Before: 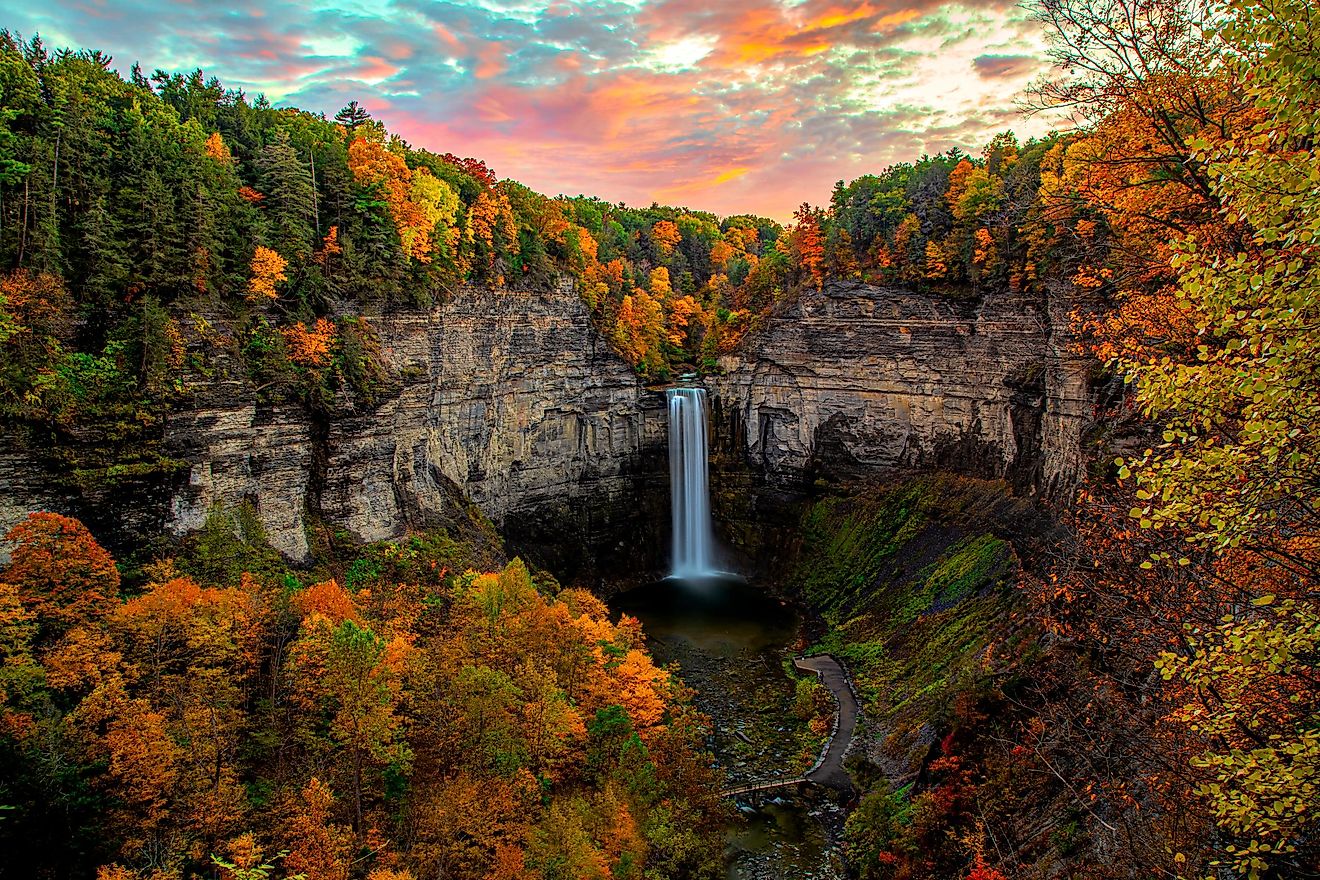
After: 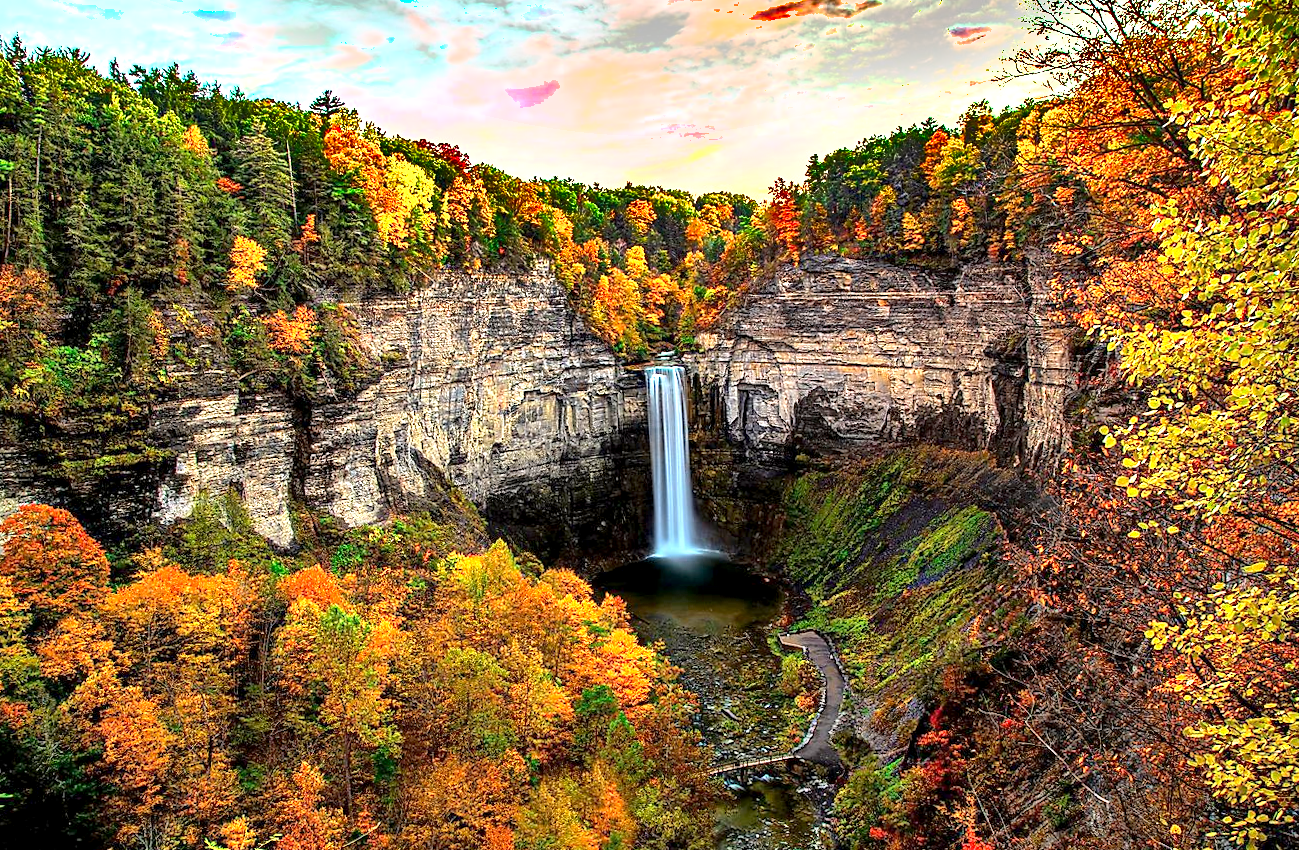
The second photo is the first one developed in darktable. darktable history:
rotate and perspective: rotation -1.32°, lens shift (horizontal) -0.031, crop left 0.015, crop right 0.985, crop top 0.047, crop bottom 0.982
white balance: emerald 1
exposure: black level correction 0.001, exposure 1.735 EV, compensate highlight preservation false
shadows and highlights: white point adjustment -3.64, highlights -63.34, highlights color adjustment 42%, soften with gaussian
